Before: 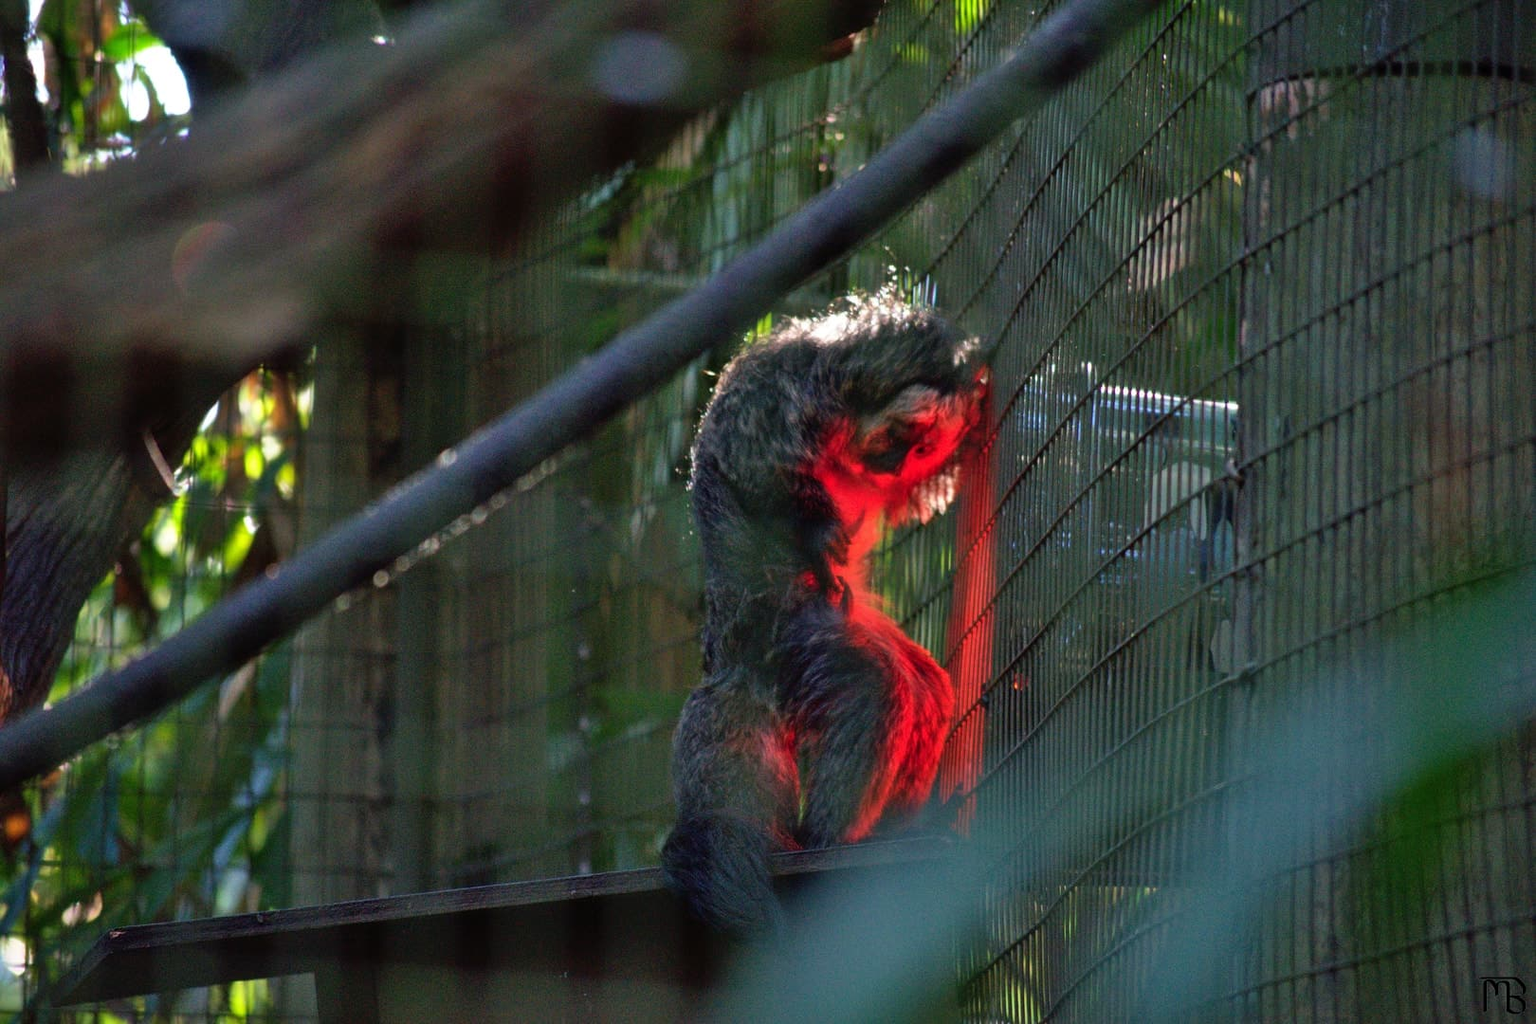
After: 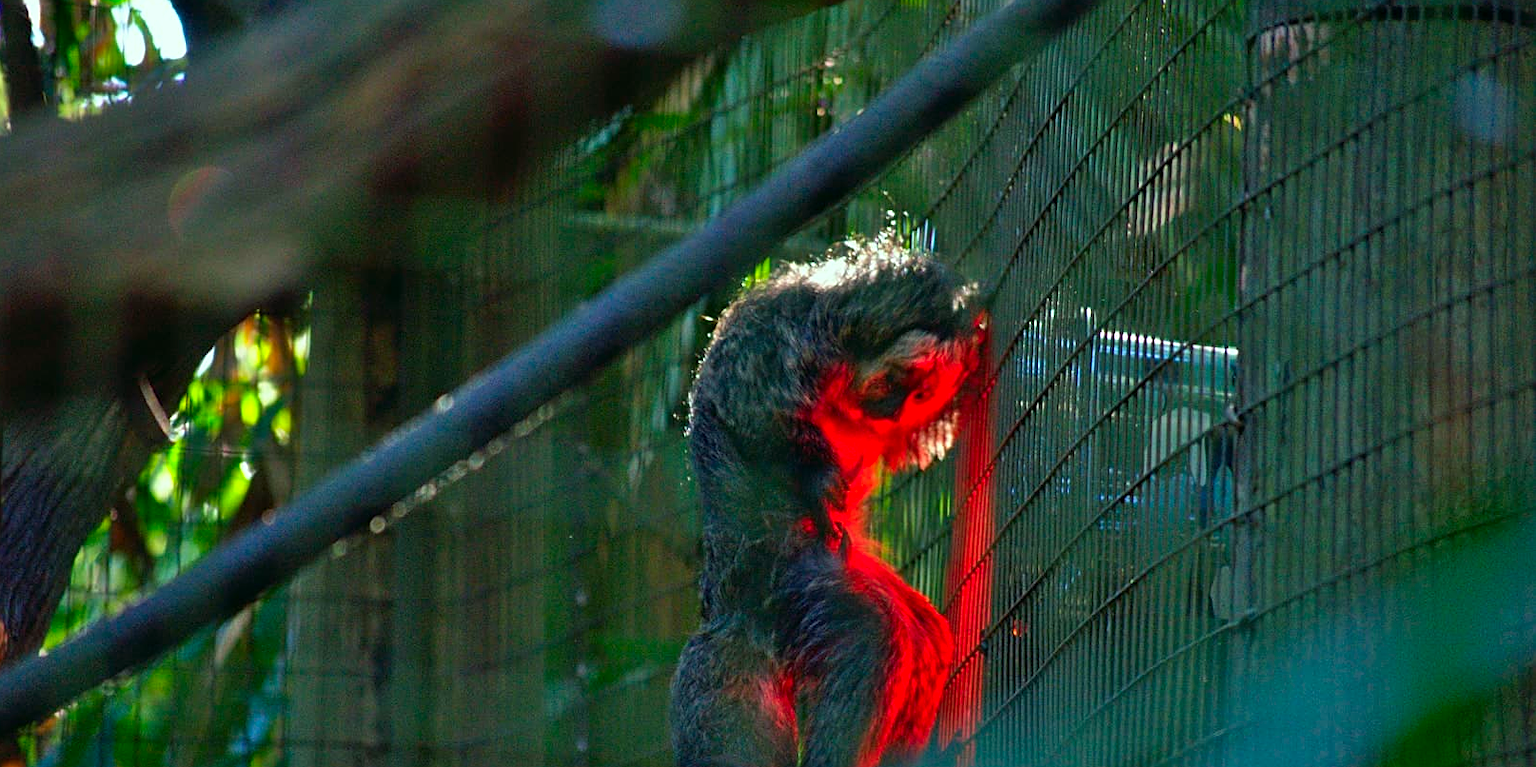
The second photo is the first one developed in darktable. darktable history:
crop: left 0.343%, top 5.486%, bottom 19.839%
sharpen: on, module defaults
color correction: highlights a* -7.36, highlights b* 1.53, shadows a* -3.42, saturation 1.42
exposure: compensate highlight preservation false
